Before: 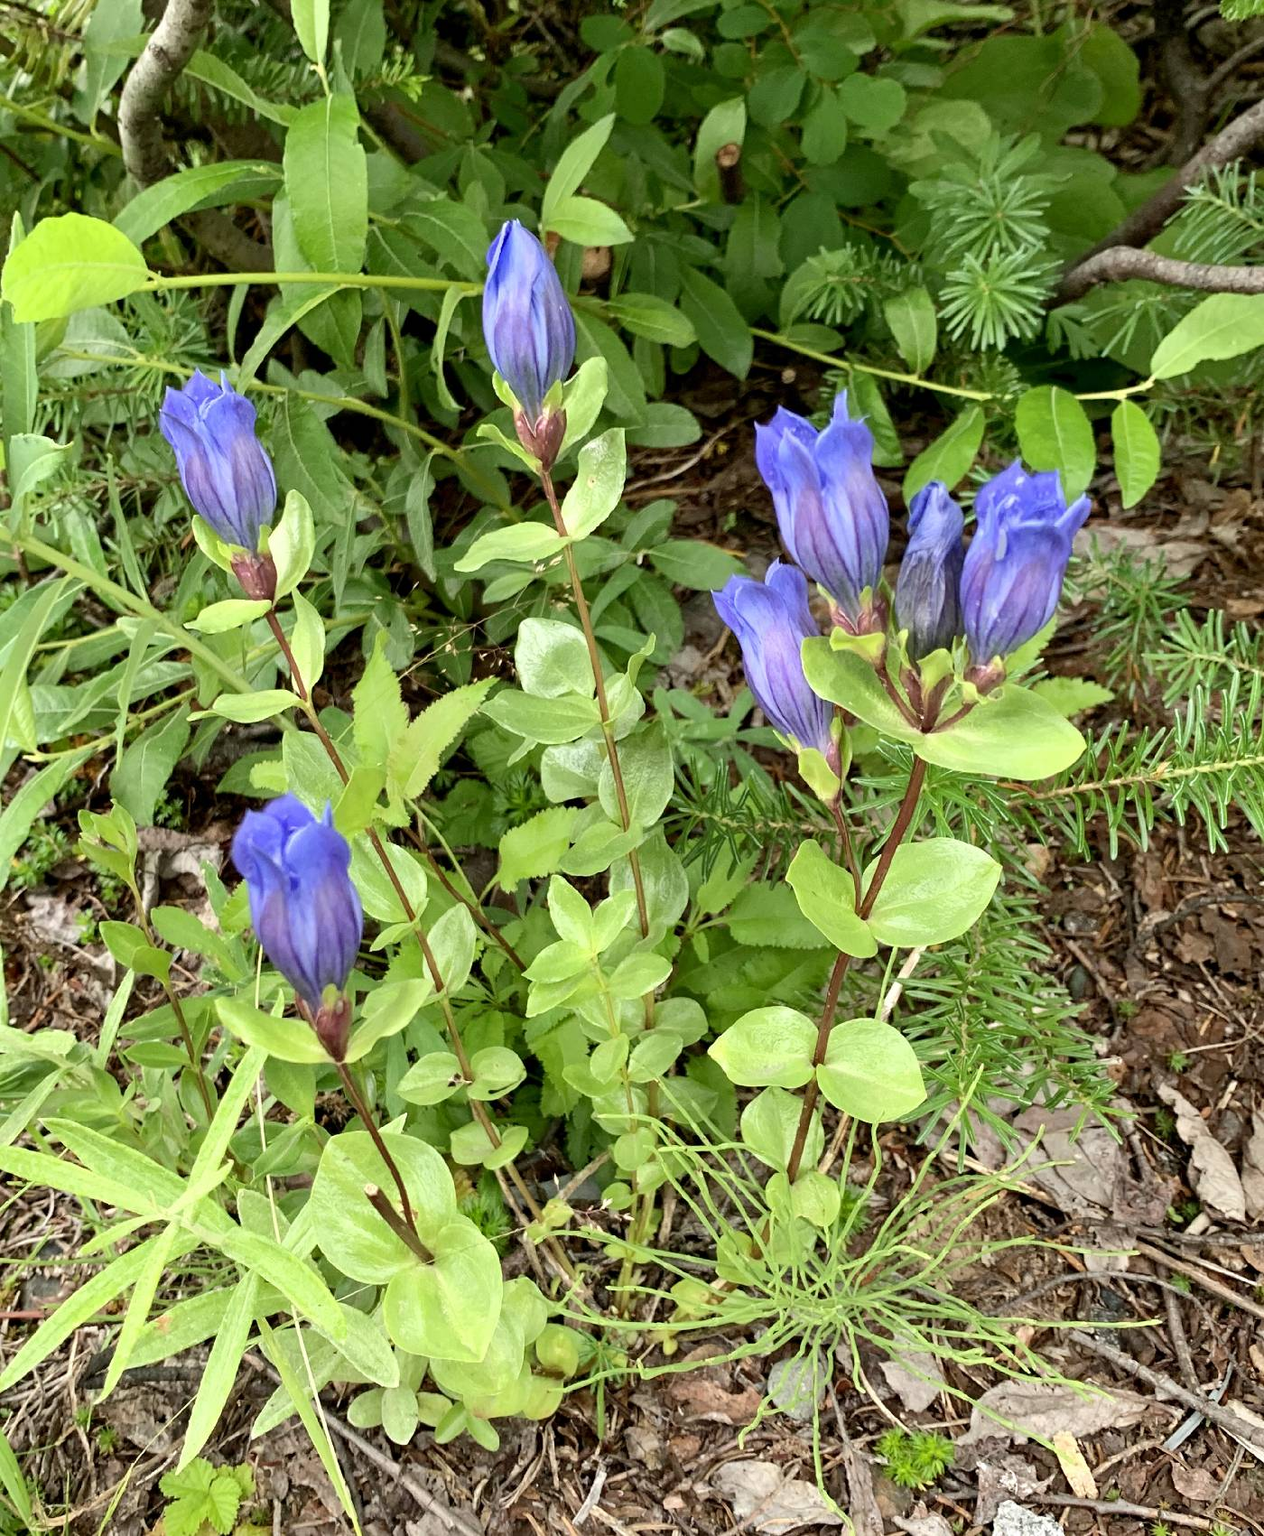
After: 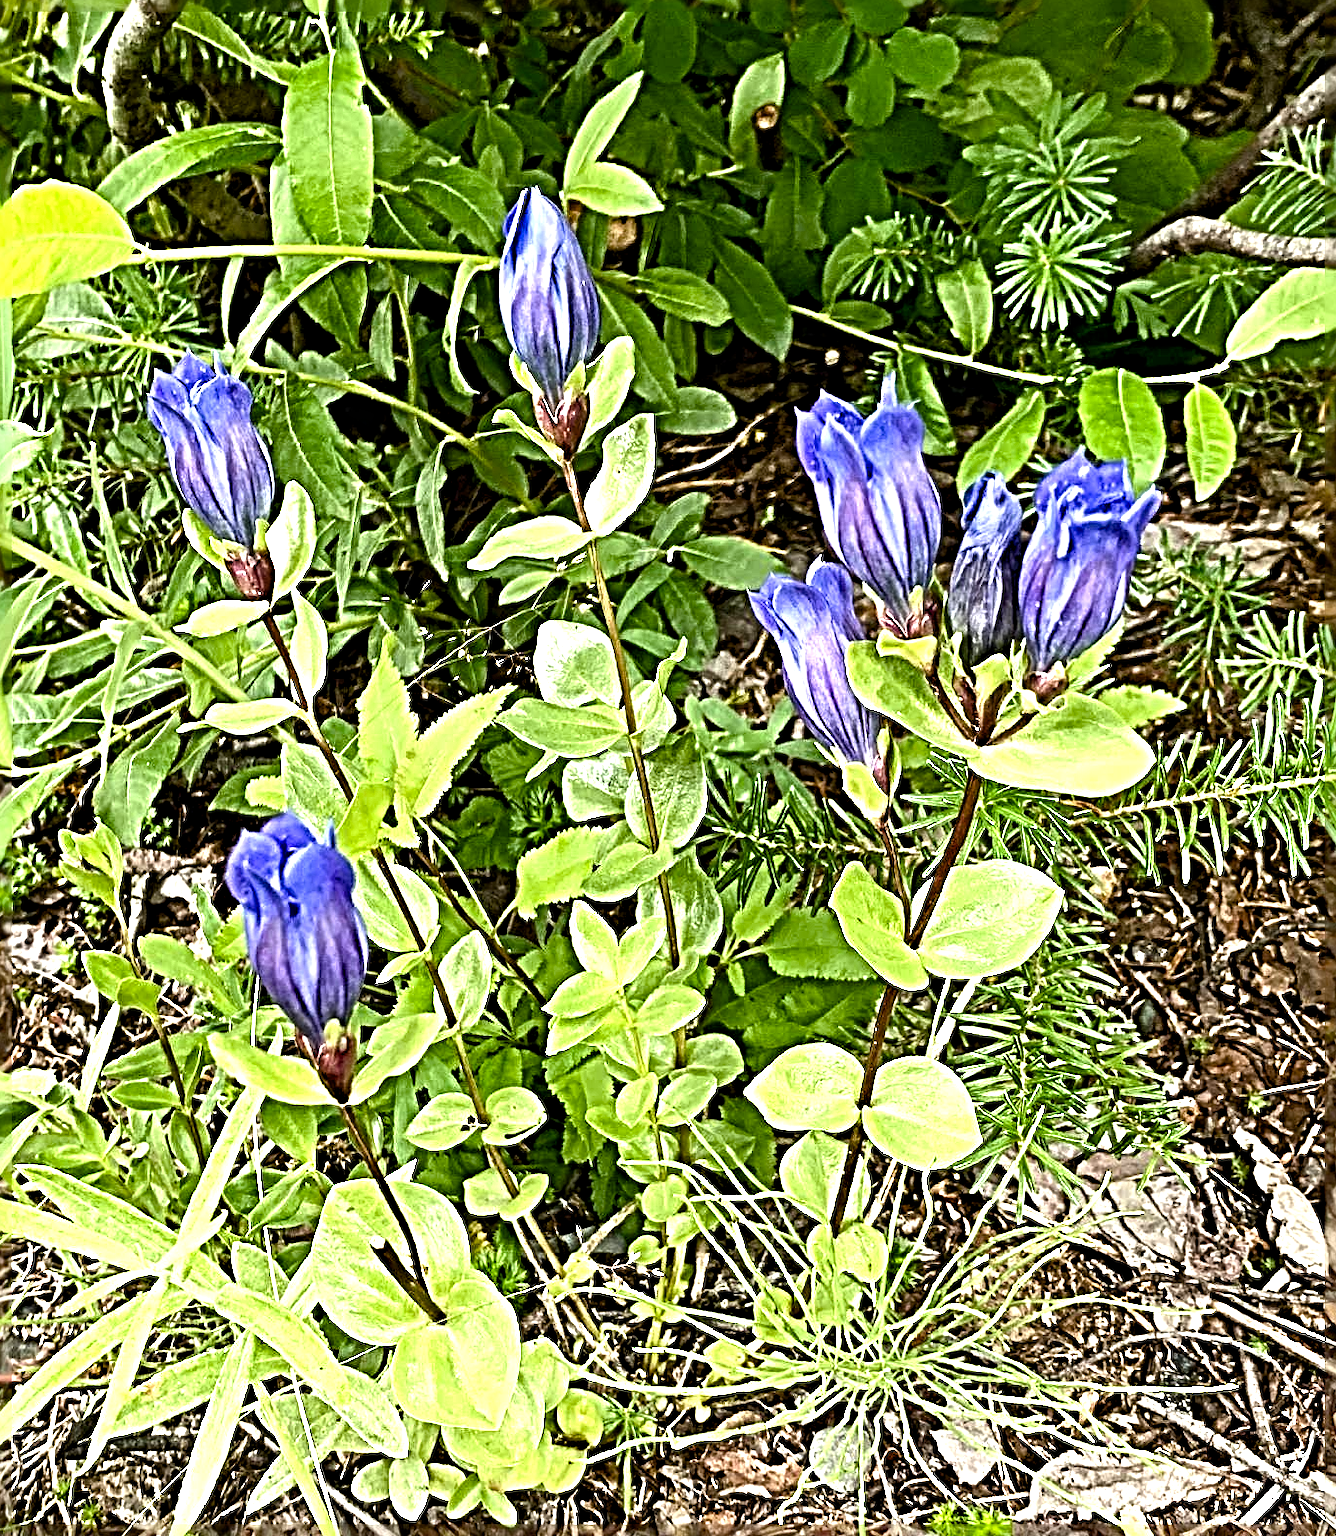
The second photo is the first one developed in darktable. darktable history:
color balance rgb: perceptual saturation grading › global saturation 26.814%, perceptual saturation grading › highlights -28.65%, perceptual saturation grading › mid-tones 15.154%, perceptual saturation grading › shadows 33.145%, perceptual brilliance grading › global brilliance 20.058%, perceptual brilliance grading › shadows -40.418%, global vibrance 9.497%
sharpen: radius 6.282, amount 1.803, threshold 0.161
crop: left 1.986%, top 3.153%, right 0.809%, bottom 4.931%
